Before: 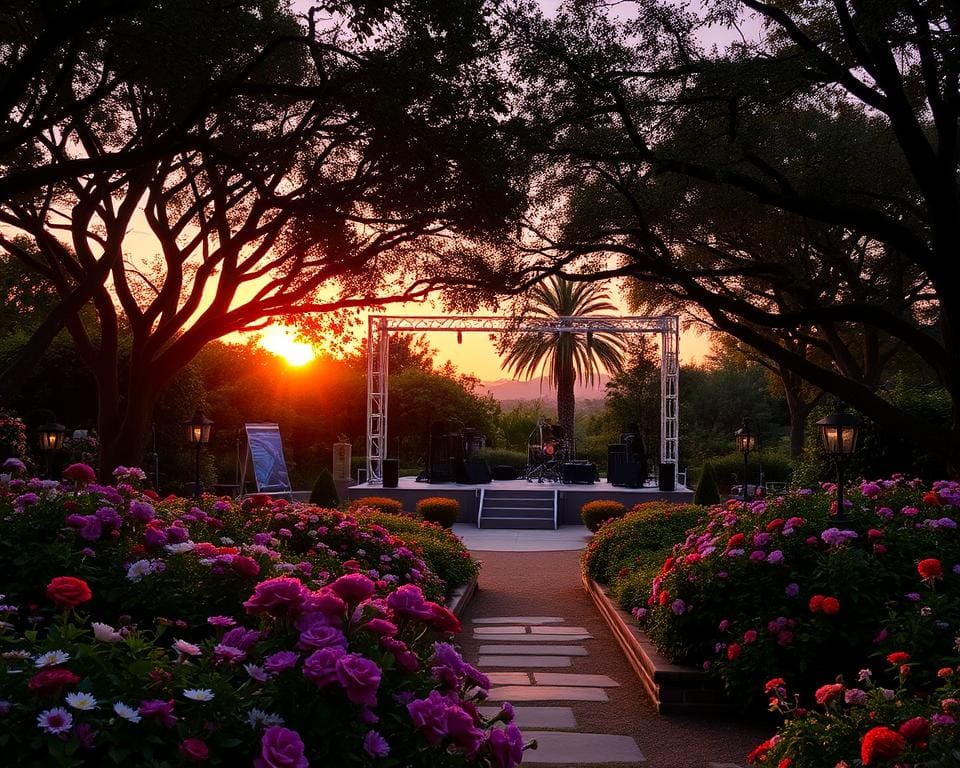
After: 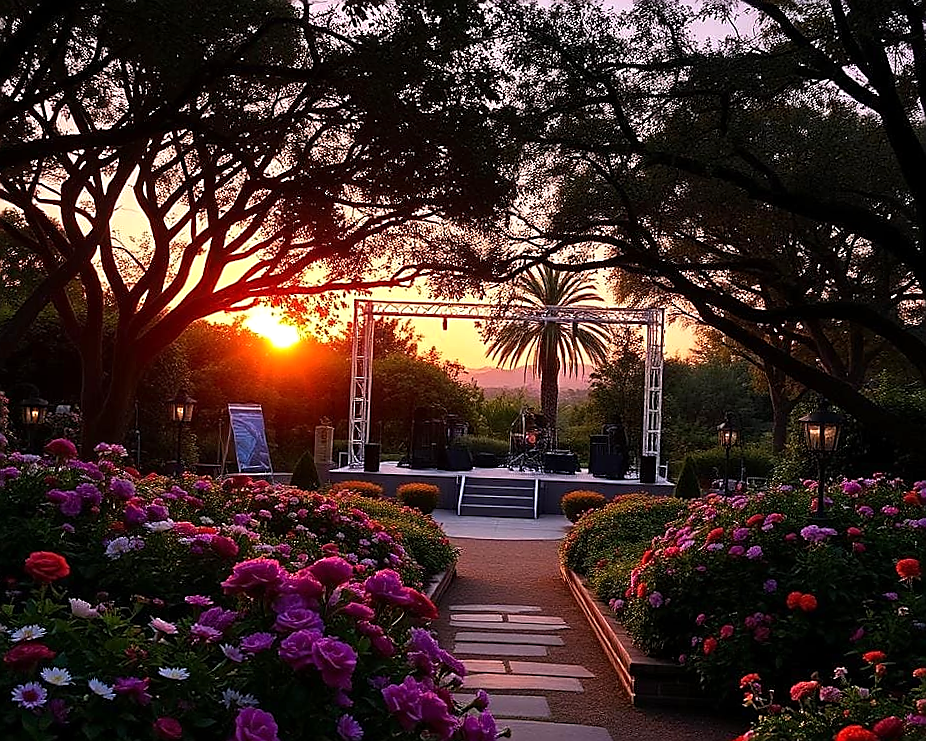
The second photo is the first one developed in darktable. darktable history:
exposure: exposure 0.226 EV, compensate highlight preservation false
crop and rotate: angle -1.65°
sharpen: radius 1.408, amount 1.254, threshold 0.634
